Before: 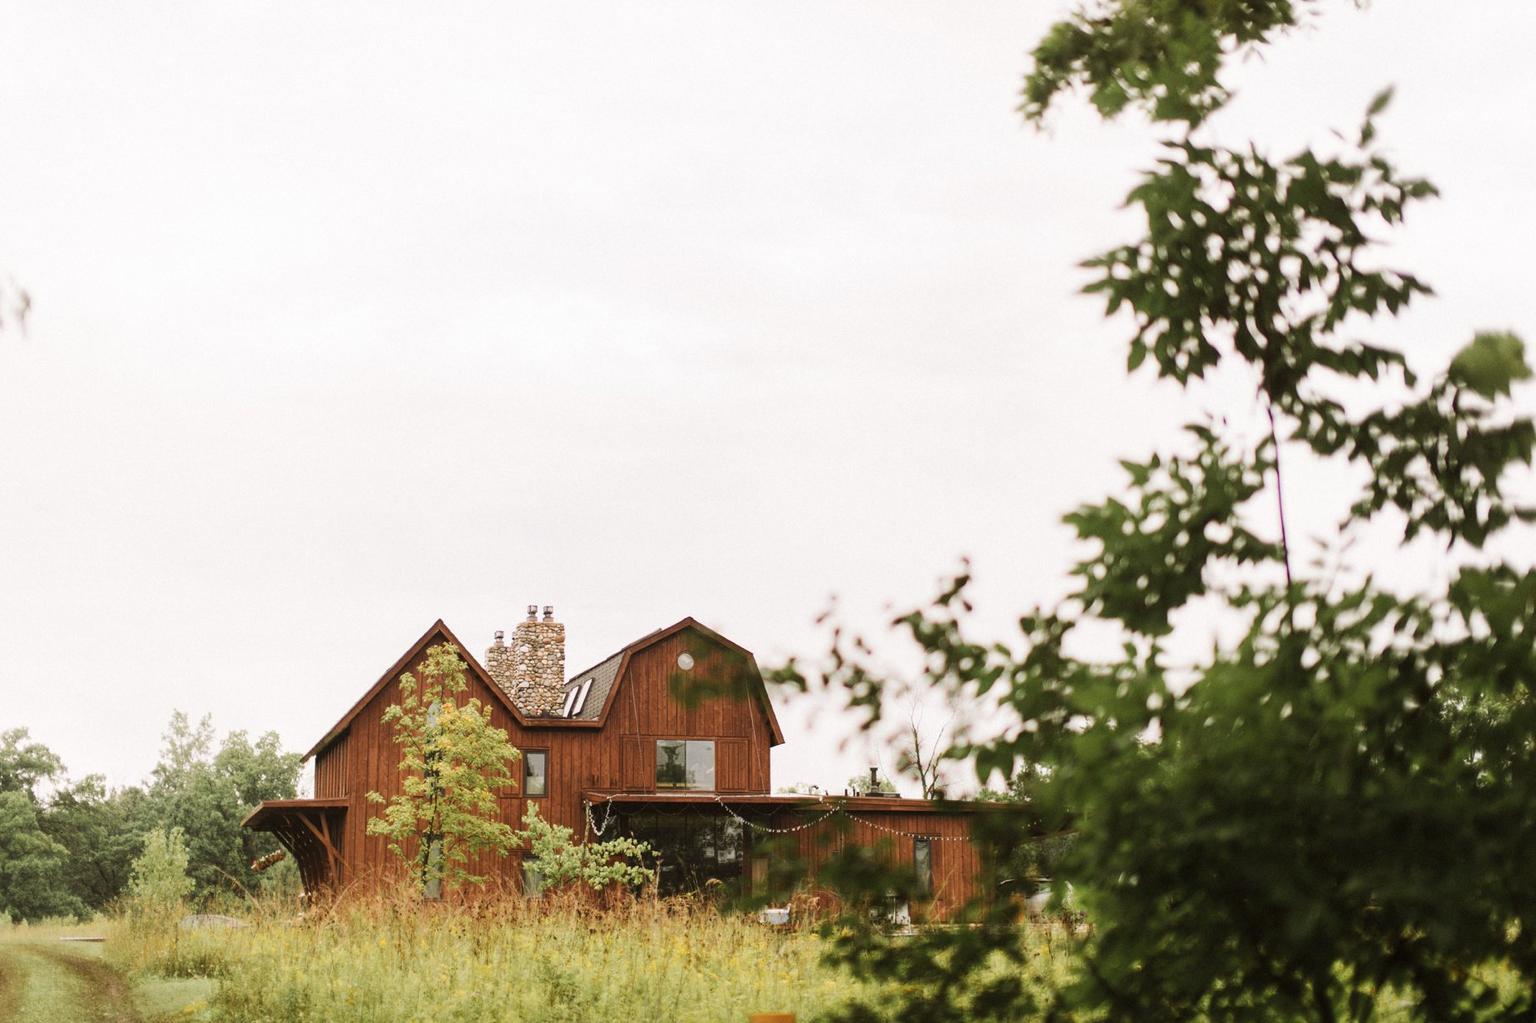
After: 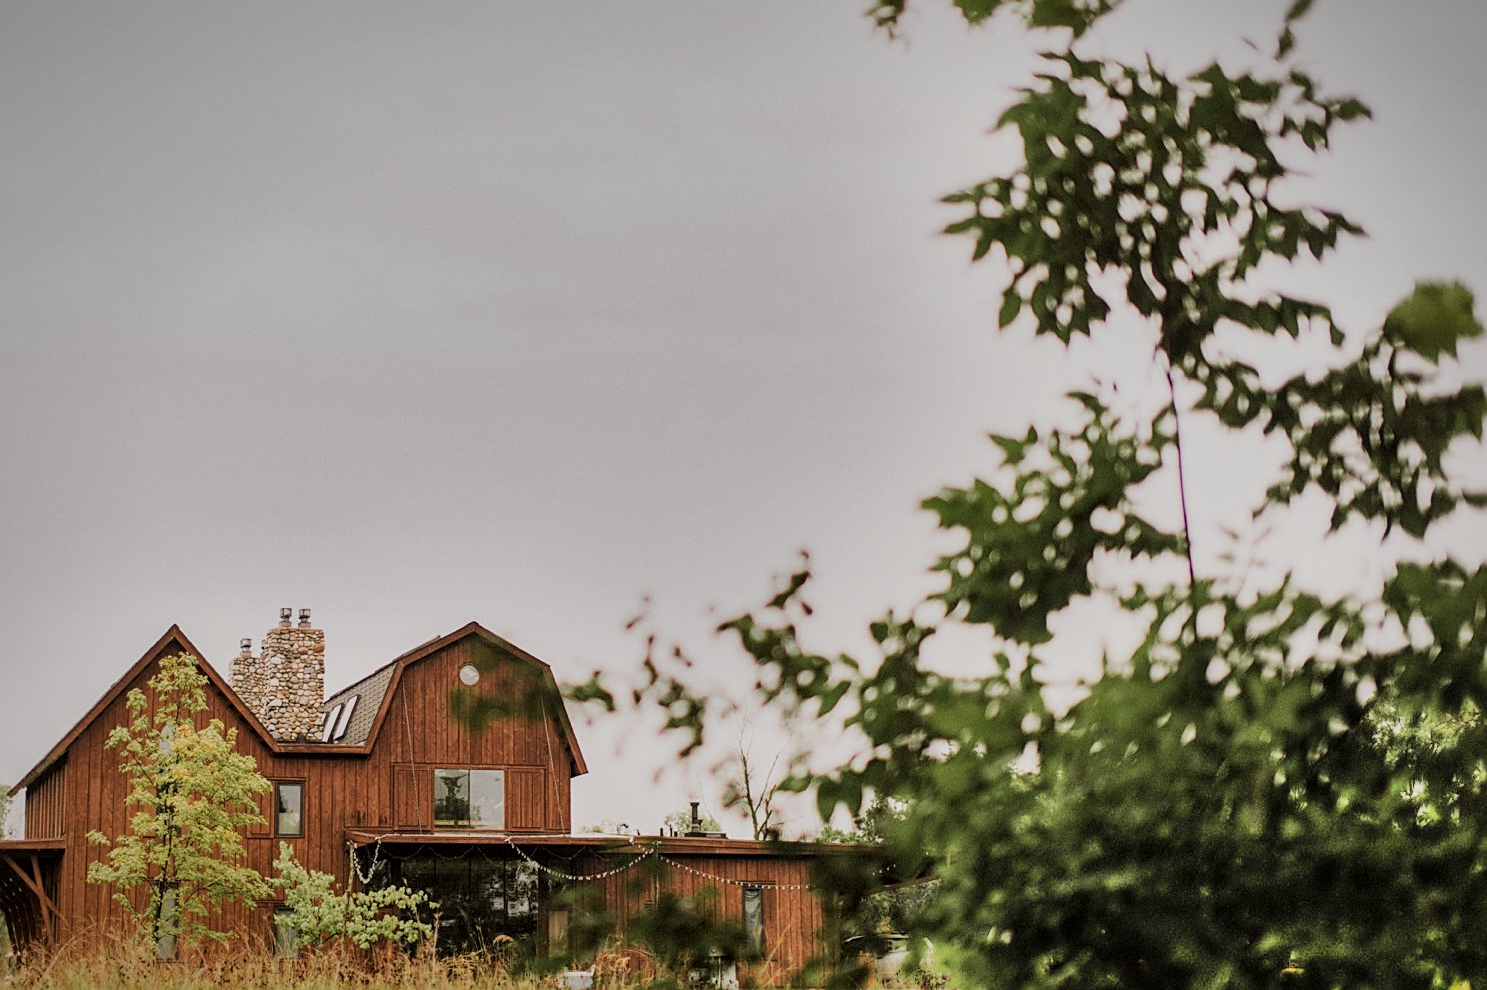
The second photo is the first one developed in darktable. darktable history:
local contrast: on, module defaults
crop: left 19.159%, top 9.58%, bottom 9.58%
sharpen: on, module defaults
tone equalizer: on, module defaults
shadows and highlights: shadows 75, highlights -60.85, soften with gaussian
contrast equalizer: octaves 7, y [[0.6 ×6], [0.55 ×6], [0 ×6], [0 ×6], [0 ×6]], mix -0.2
filmic rgb: black relative exposure -7.65 EV, white relative exposure 4.56 EV, hardness 3.61, color science v6 (2022)
vignetting: fall-off start 80.87%, fall-off radius 61.59%, brightness -0.384, saturation 0.007, center (0, 0.007), automatic ratio true, width/height ratio 1.418
